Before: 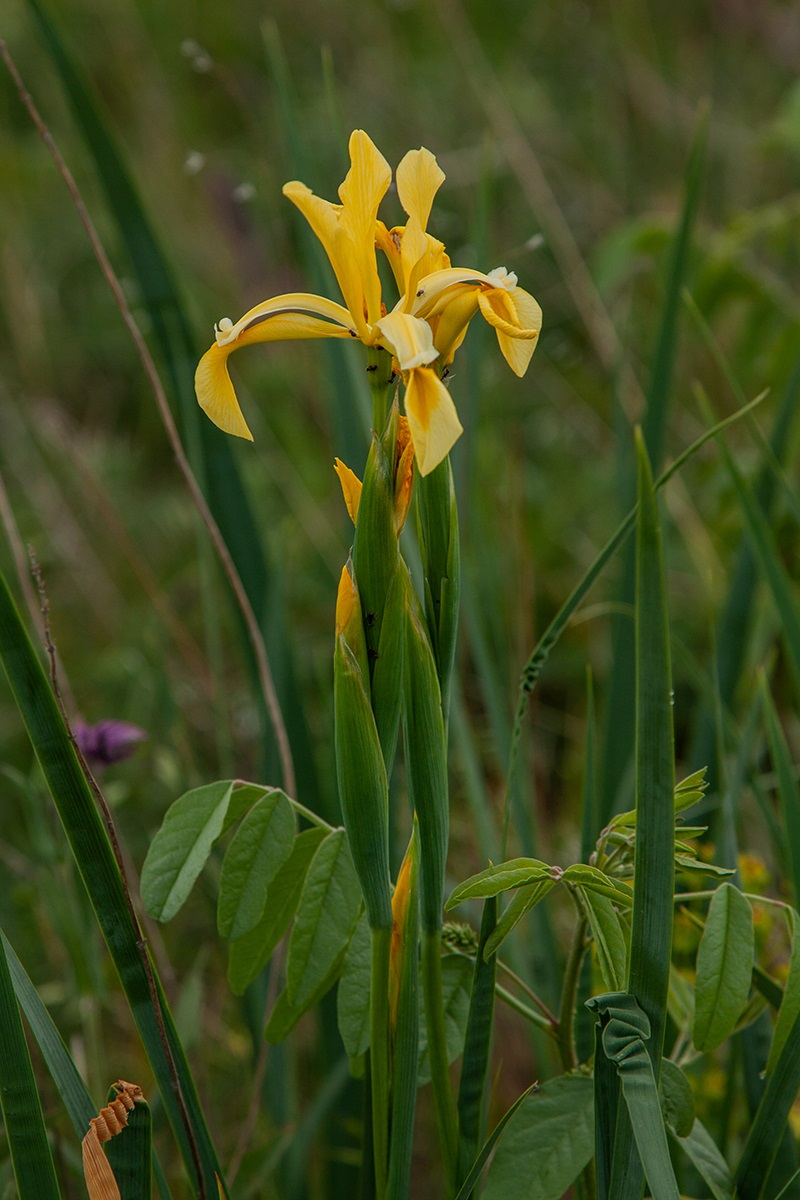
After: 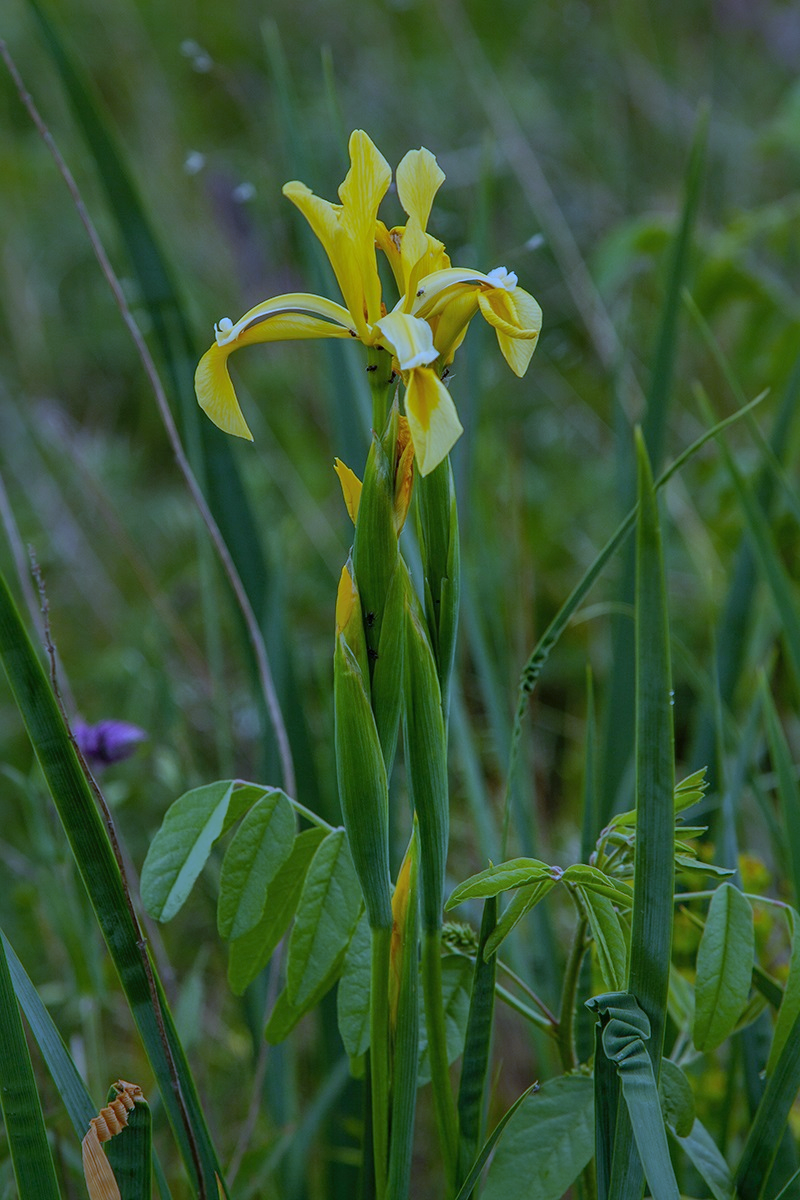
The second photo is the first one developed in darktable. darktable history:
shadows and highlights: on, module defaults
white balance: red 0.766, blue 1.537
